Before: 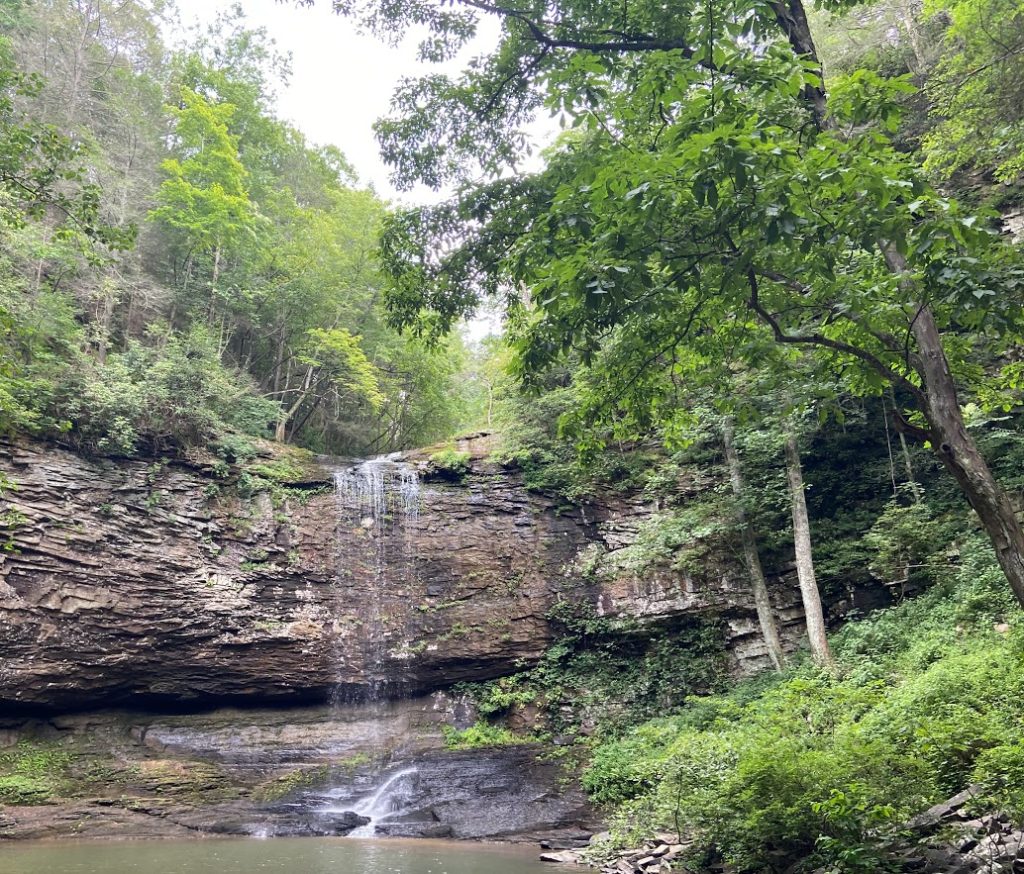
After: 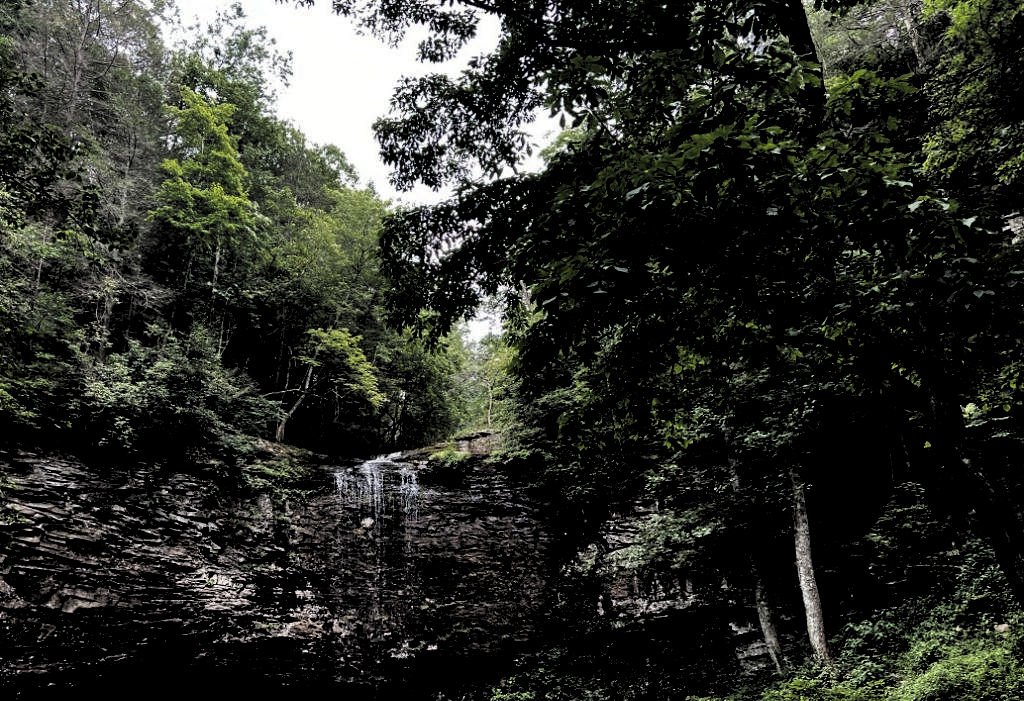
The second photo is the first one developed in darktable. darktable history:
crop: bottom 19.693%
levels: levels [0.514, 0.759, 1]
